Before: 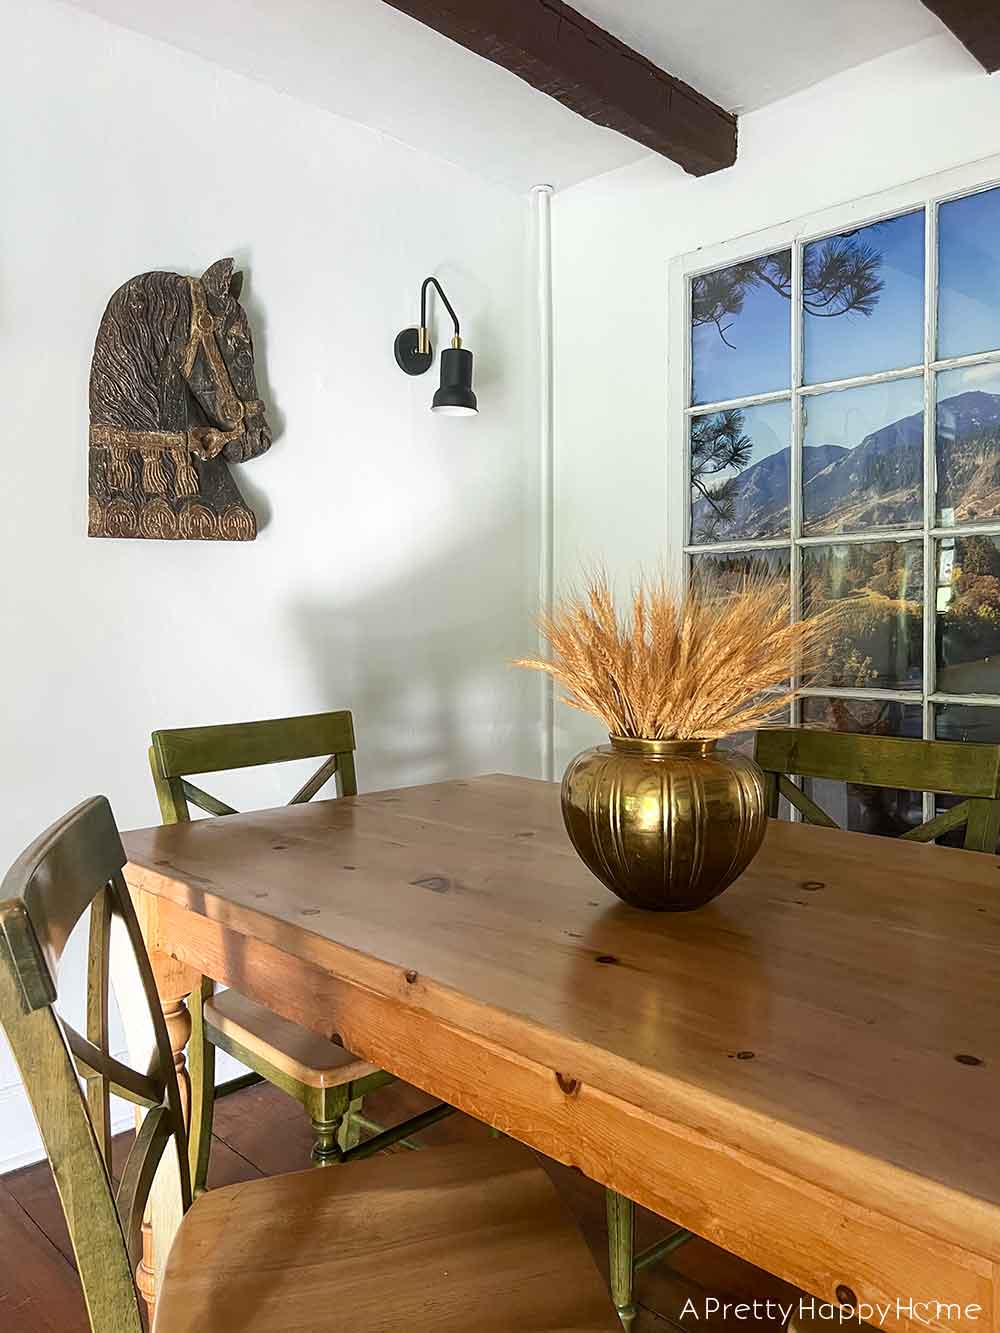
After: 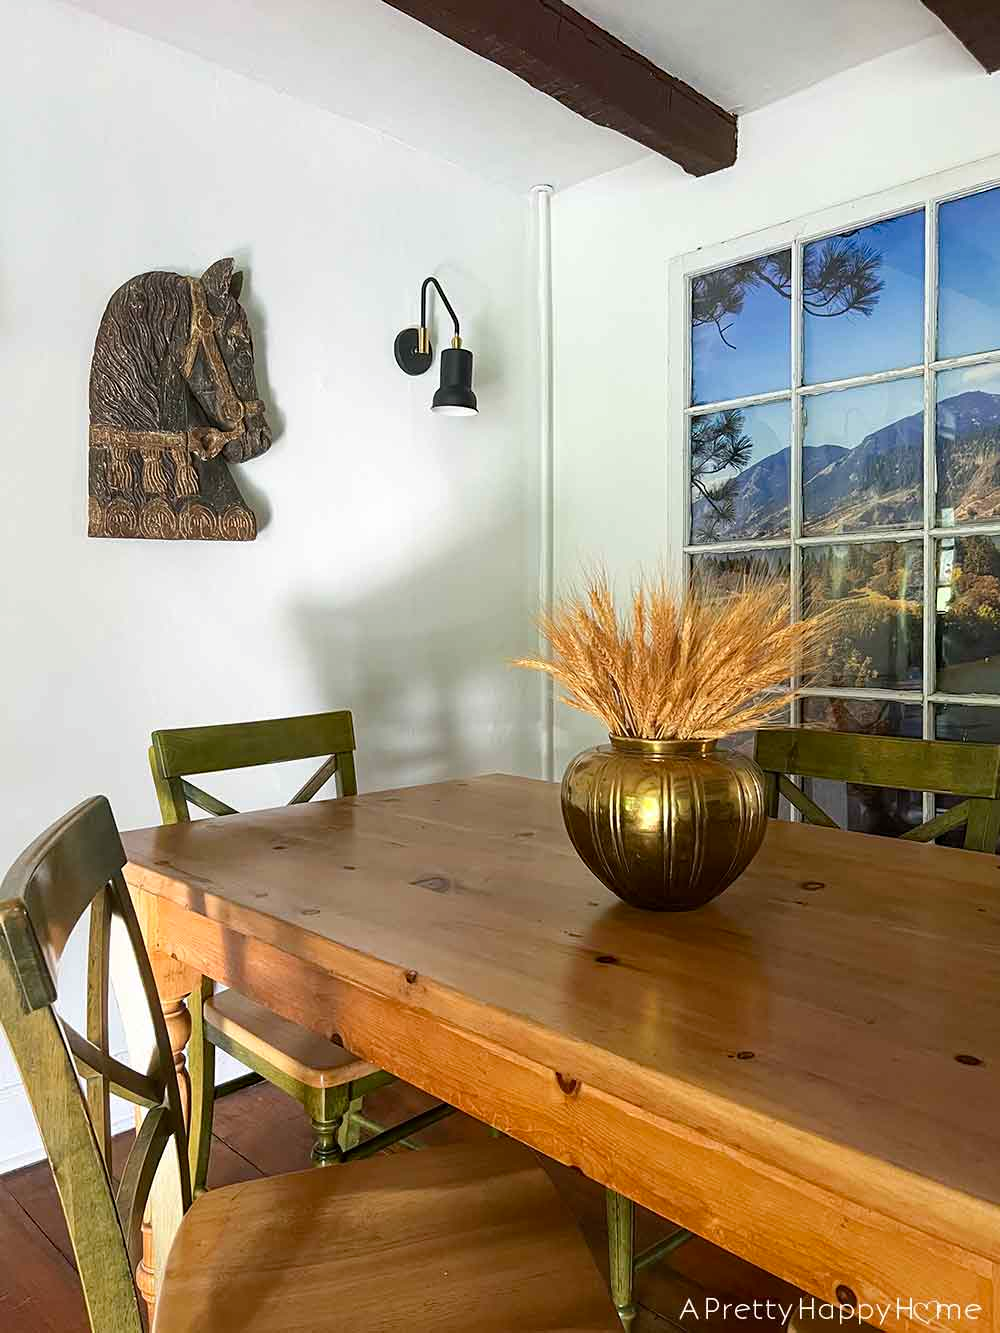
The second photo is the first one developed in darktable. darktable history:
color correction: saturation 1.1
haze removal: compatibility mode true, adaptive false
